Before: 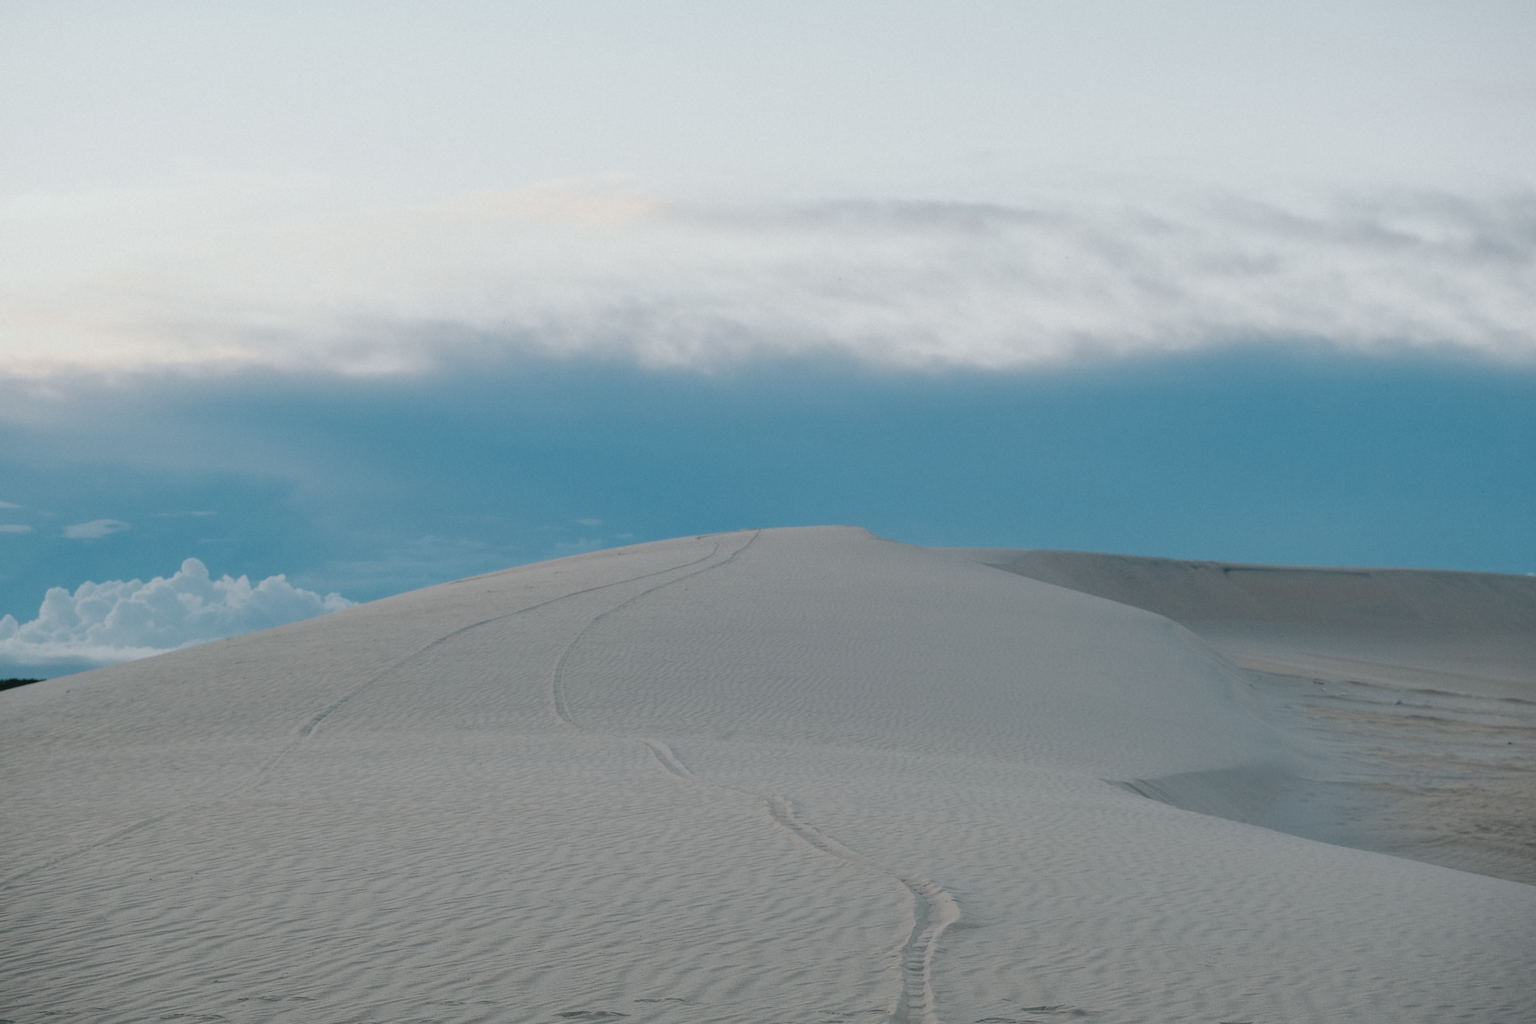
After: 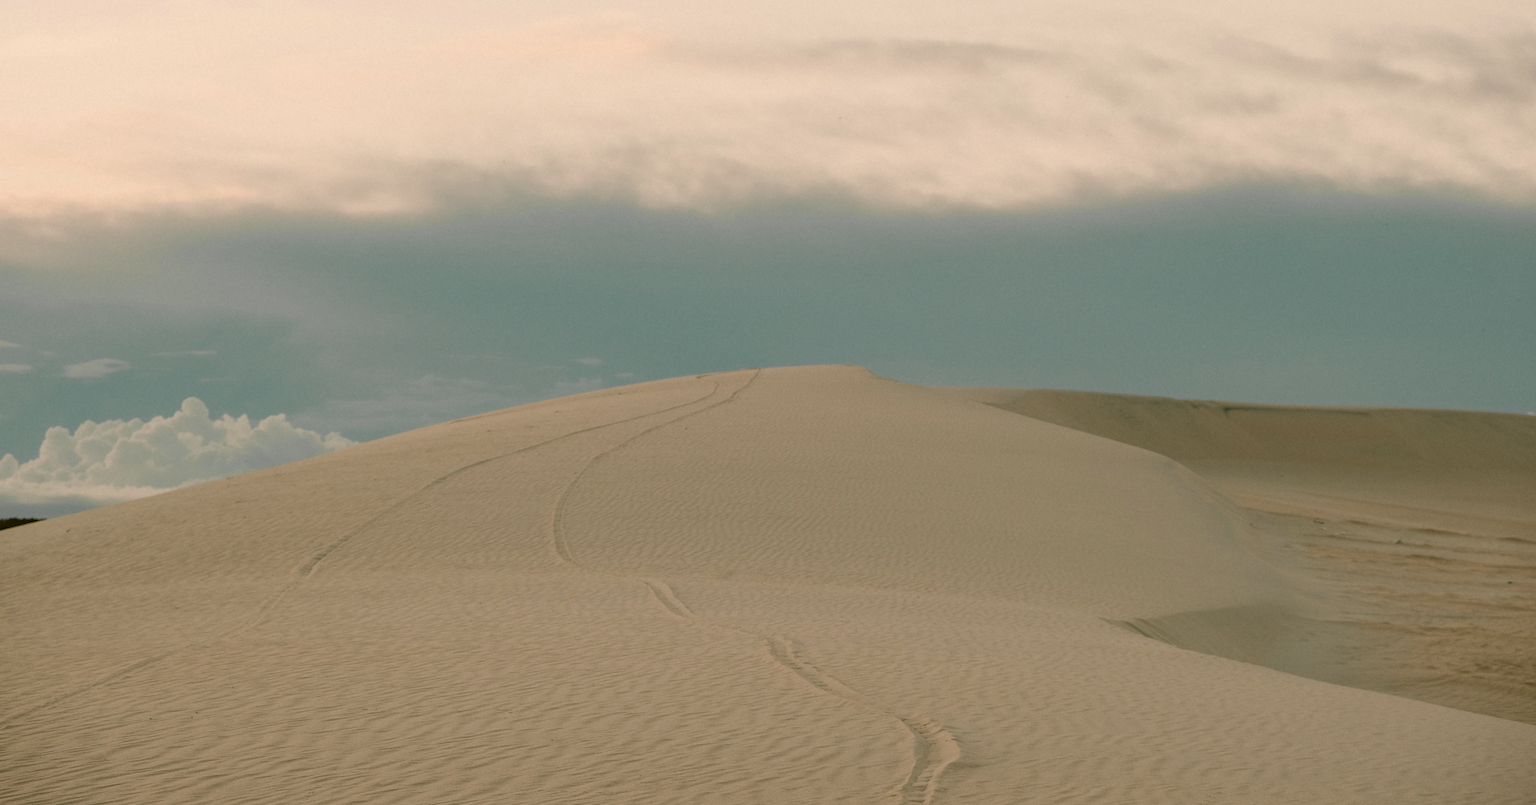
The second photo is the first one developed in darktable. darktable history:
color correction: highlights a* 8.8, highlights b* 15.05, shadows a* -0.558, shadows b* 26.82
crop and rotate: top 15.769%, bottom 5.499%
exposure: compensate exposure bias true, compensate highlight preservation false
color zones: curves: ch1 [(0.29, 0.492) (0.373, 0.185) (0.509, 0.481)]; ch2 [(0.25, 0.462) (0.749, 0.457)]
